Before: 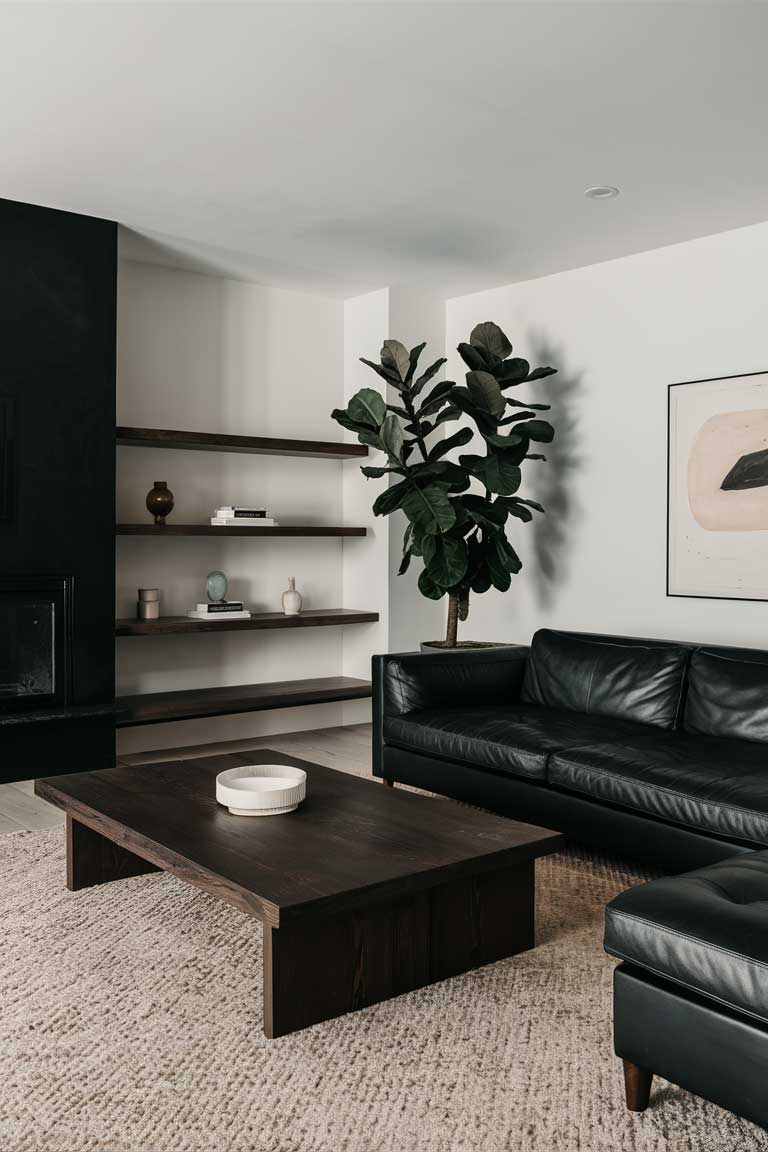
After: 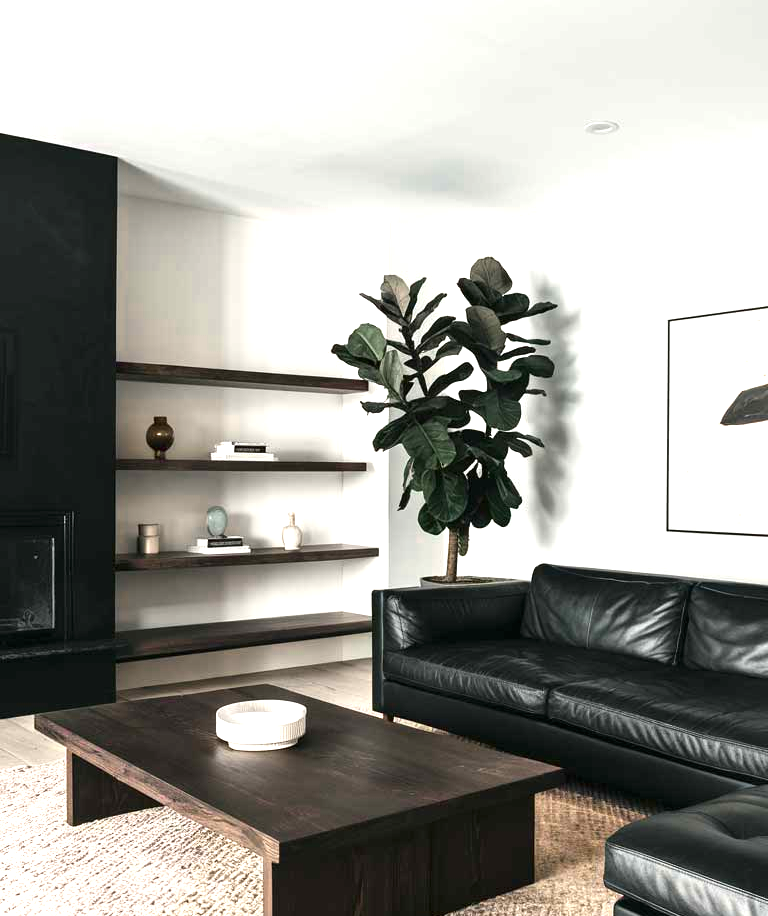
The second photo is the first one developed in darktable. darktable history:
crop and rotate: top 5.652%, bottom 14.778%
color correction: highlights b* -0.032, saturation 2.21
color zones: curves: ch0 [(0, 0.6) (0.129, 0.585) (0.193, 0.596) (0.429, 0.5) (0.571, 0.5) (0.714, 0.5) (0.857, 0.5) (1, 0.6)]; ch1 [(0, 0.453) (0.112, 0.245) (0.213, 0.252) (0.429, 0.233) (0.571, 0.231) (0.683, 0.242) (0.857, 0.296) (1, 0.453)]
exposure: black level correction 0, exposure 1.104 EV, compensate highlight preservation false
